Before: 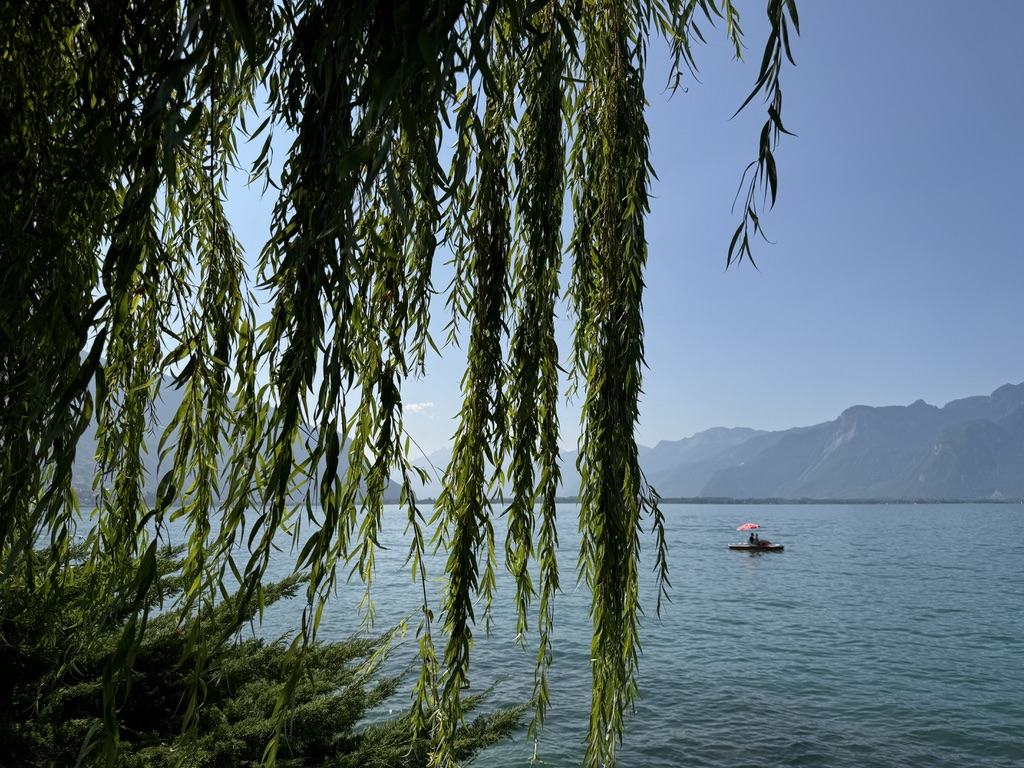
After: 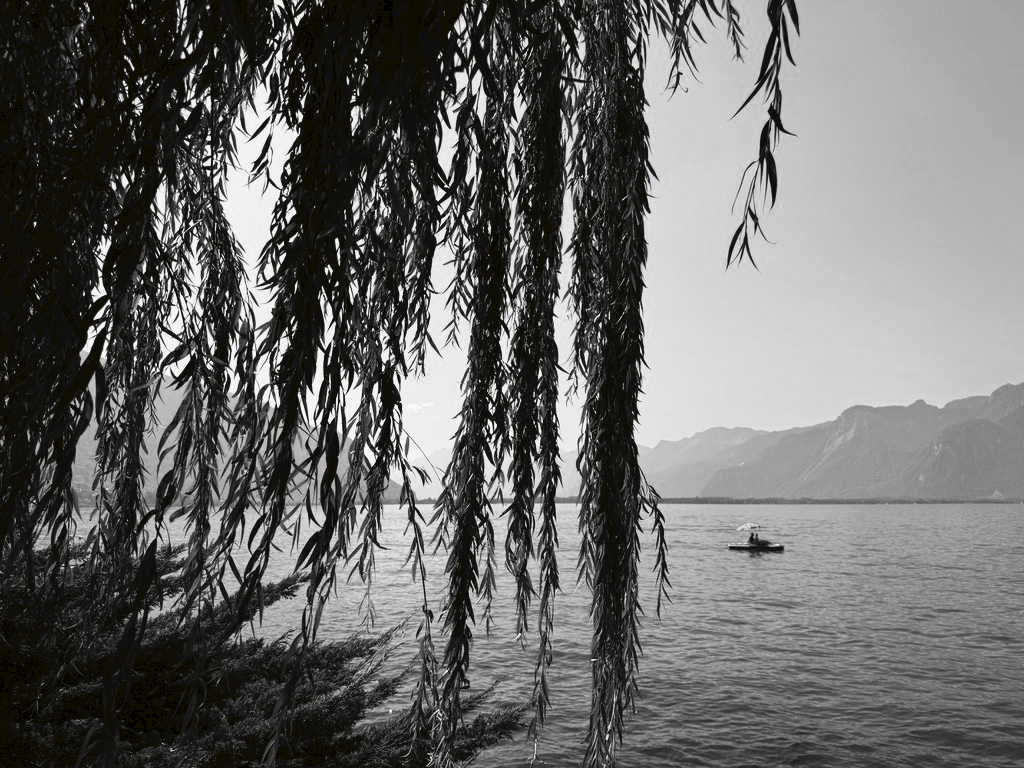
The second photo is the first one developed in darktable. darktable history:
tone curve: curves: ch0 [(0, 0) (0.003, 0.036) (0.011, 0.04) (0.025, 0.042) (0.044, 0.052) (0.069, 0.066) (0.1, 0.085) (0.136, 0.106) (0.177, 0.144) (0.224, 0.188) (0.277, 0.241) (0.335, 0.307) (0.399, 0.382) (0.468, 0.466) (0.543, 0.56) (0.623, 0.672) (0.709, 0.772) (0.801, 0.876) (0.898, 0.949) (1, 1)], preserve colors none
color look up table: target L [83.84, 85.63, 80.97, 81.69, 81.69, 75.88, 76.25, 57.35, 53.98, 42.78, 39.9, 43.46, 23.52, 1.645, 200.09, 69.61, 61.7, 65.49, 42.78, 48.84, 56.83, 44.41, 29.29, 34.03, 27.53, 95.14, 89.53, 86.7, 79.88, 81.93, 74.91, 84.2, 67.74, 80.97, 50.17, 83.84, 70.35, 74.05, 54.76, 45.09, 38.24, 44, 39.9, 25.76, 93.75, 83.12, 66.24, 77.58, 44.82], target a [-0.002, 0, 0, 0.001, 0.001, 0, 0, 0.001, 0.001, 0, 0, 0.001, 0, -0.153, 0, 0, 0.001, 0, 0, 0.001, 0.001, 0, 0, 0.001, 0, -0.002, -0.002, -0.003, 0, 0.001, 0.001, 0, 0.001, 0, 0.001, -0.002, 0, 0, 0.001, 0.001, 0, 0.001, 0, 0, -0.003, -0.001, 0.001, 0.001, 0], target b [0.024, 0.002, 0.002, 0.001 ×4, -0.005, -0.004, 0, -0.001, -0.005, -0.003, 1.891, 0, 0.001, -0.005, 0.001, 0, -0.005, -0.005, 0, -0.001, -0.004, -0.001, 0.024, 0.025, 0.025, 0.002, -0.006, -0.006, 0.002, -0.005, 0.002, -0.005, 0.024, 0.001, 0.001, -0.005, -0.005, -0.001, -0.004, -0.001, -0.001, 0.024, 0.002, -0.005, -0.006, 0], num patches 49
